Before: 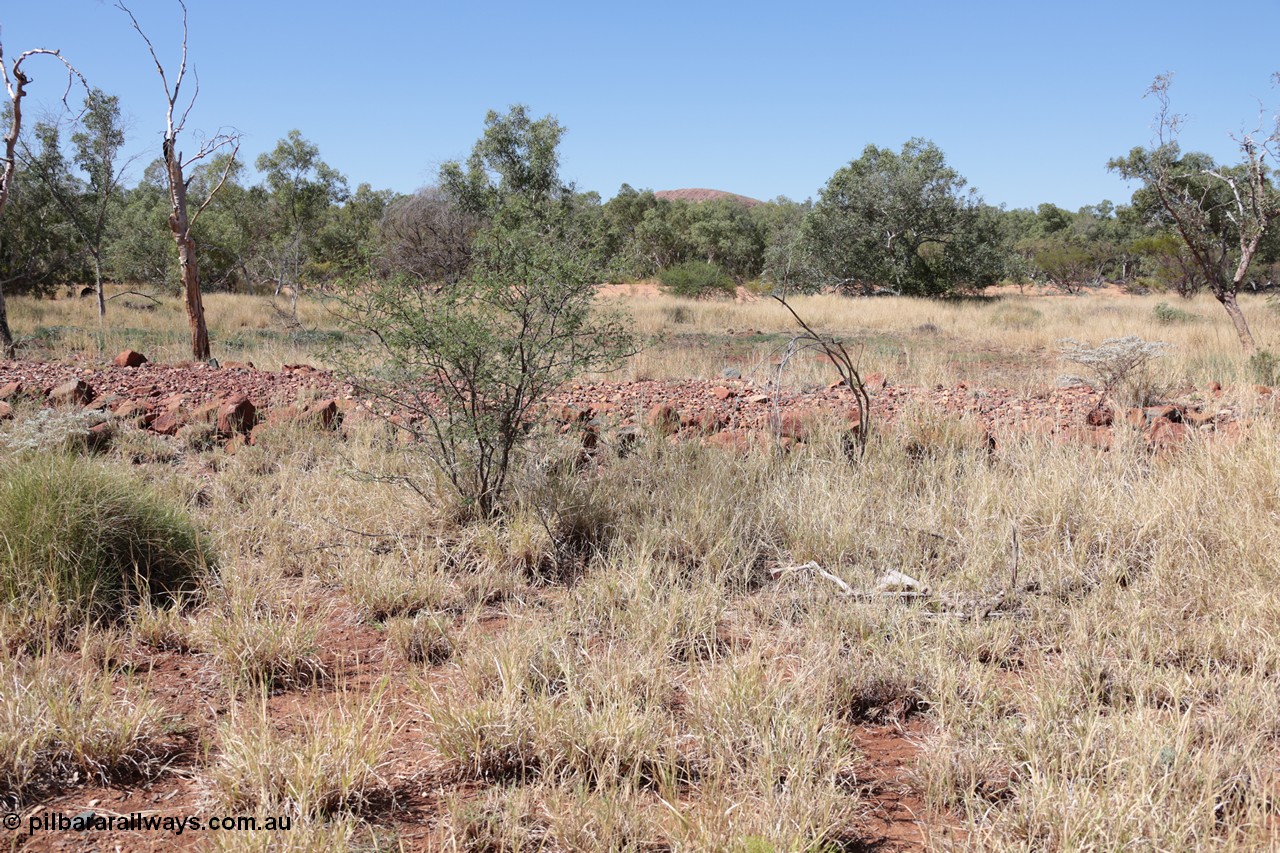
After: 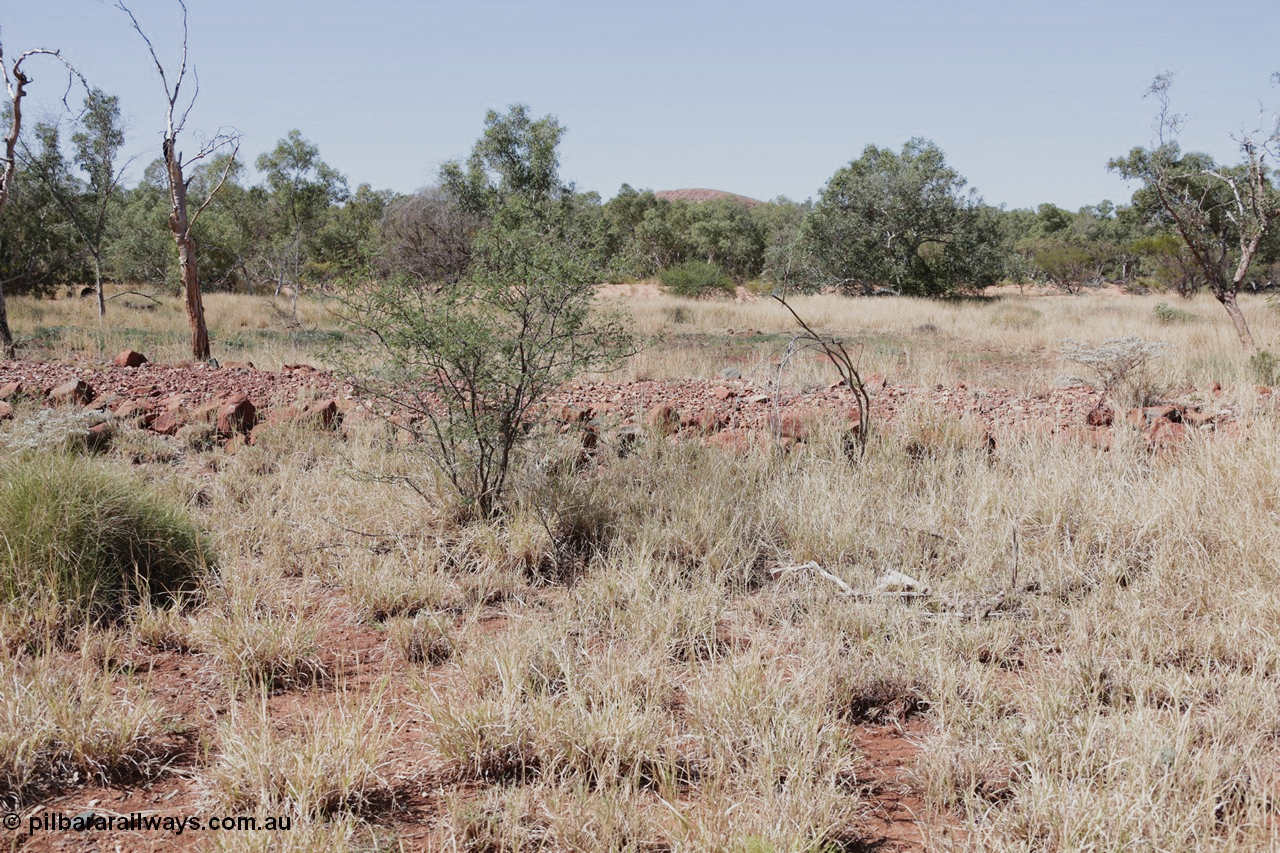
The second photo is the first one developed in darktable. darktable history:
filmic rgb: black relative exposure -16 EV, white relative exposure 2.94 EV, threshold 5.96 EV, hardness 10, color science v5 (2021), contrast in shadows safe, contrast in highlights safe, enable highlight reconstruction true
